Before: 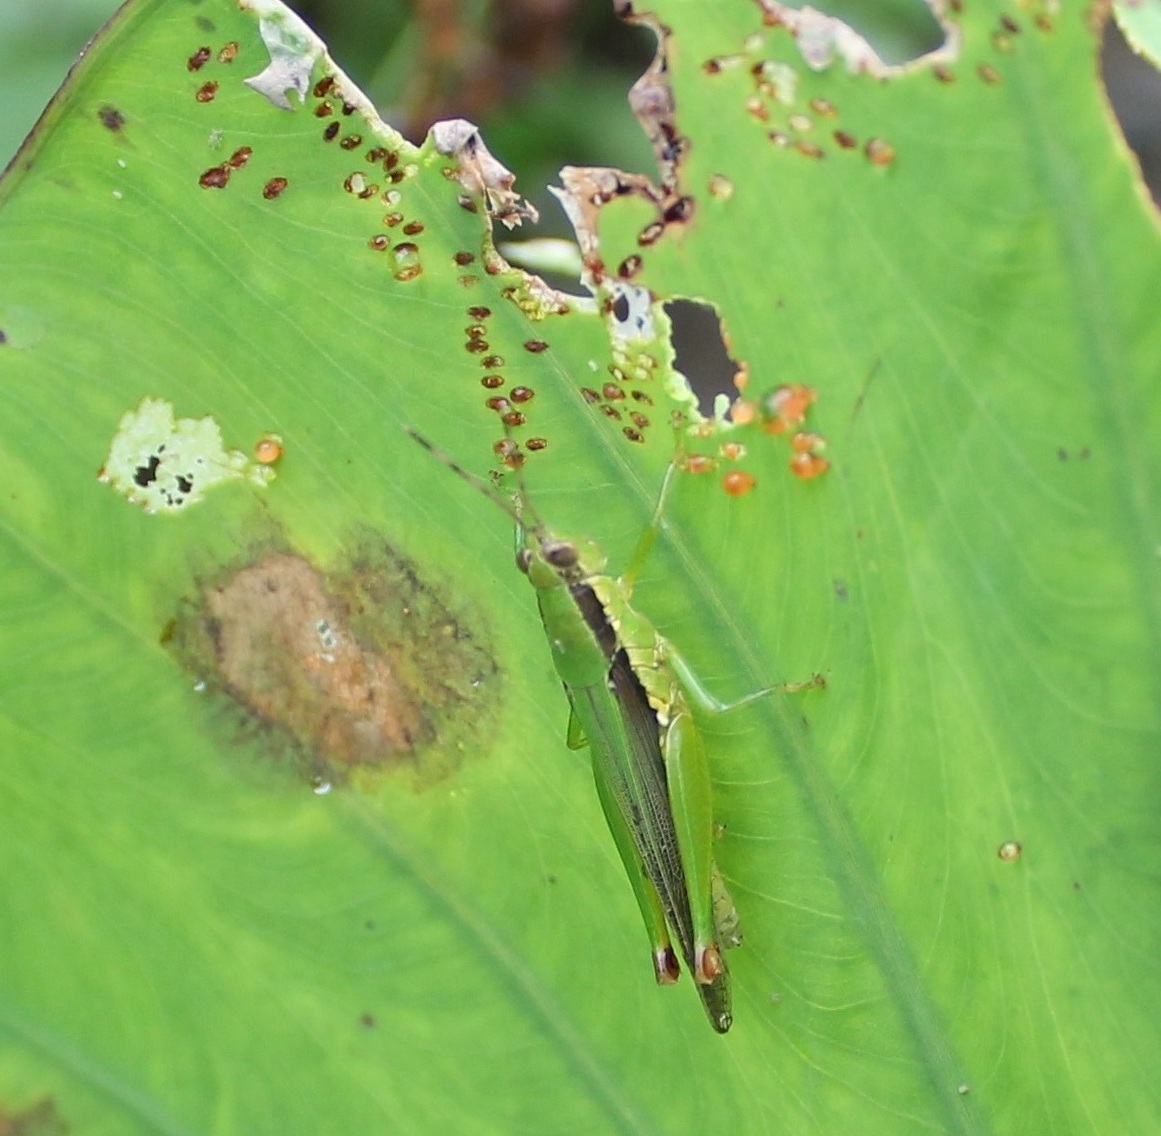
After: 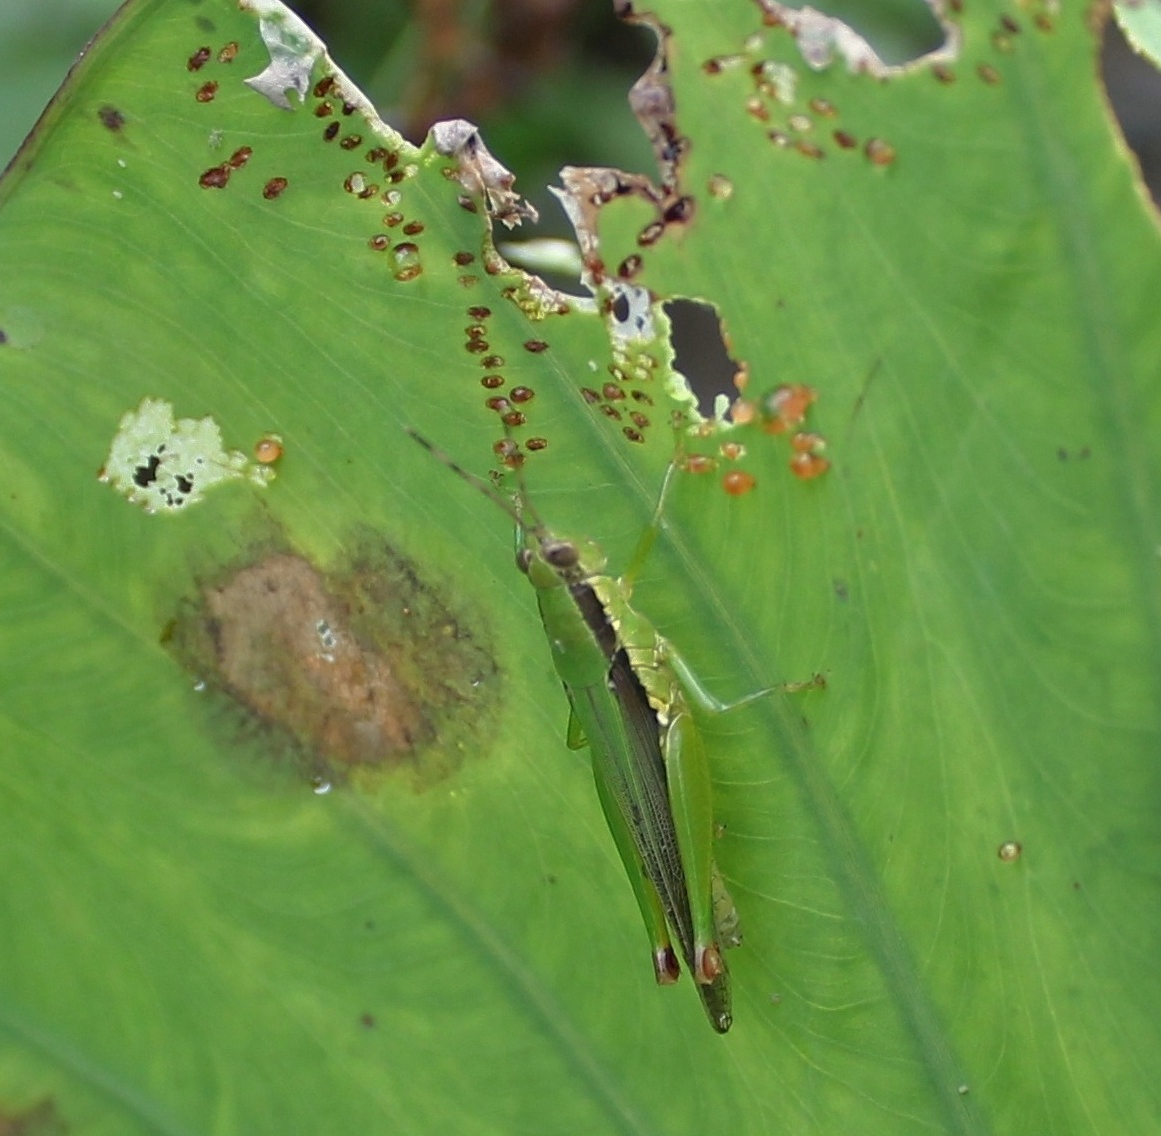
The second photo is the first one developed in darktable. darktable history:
base curve: curves: ch0 [(0, 0) (0.595, 0.418) (1, 1)]
color correction: highlights b* 0.051
